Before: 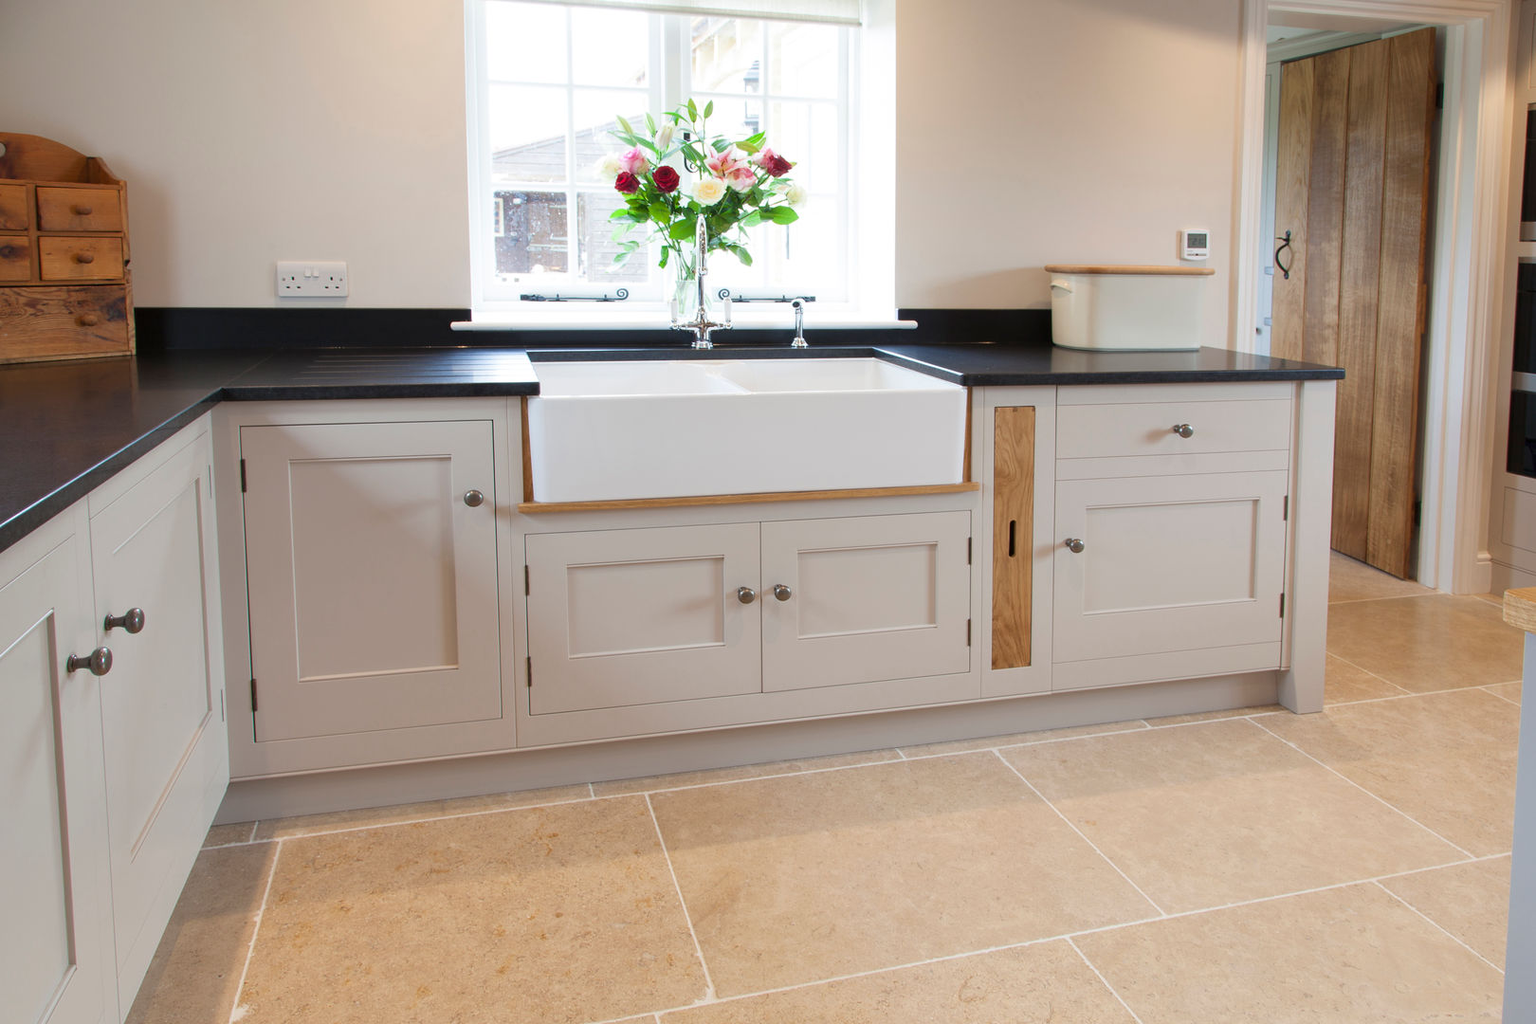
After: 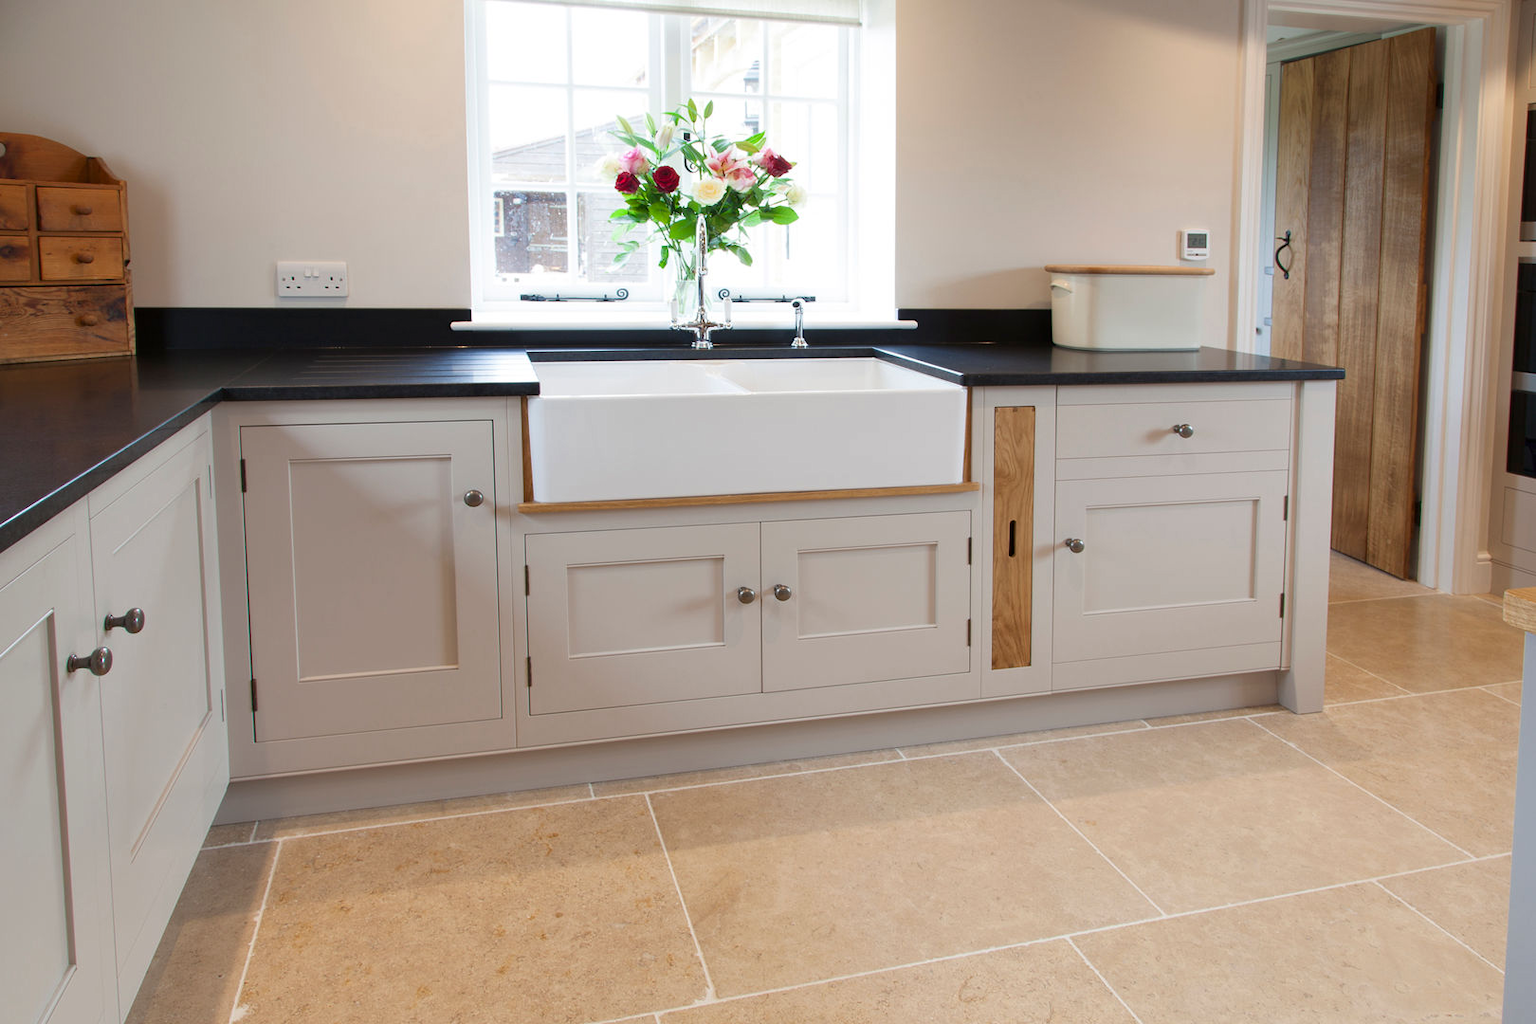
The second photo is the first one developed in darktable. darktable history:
contrast brightness saturation: contrast 0.033, brightness -0.042
